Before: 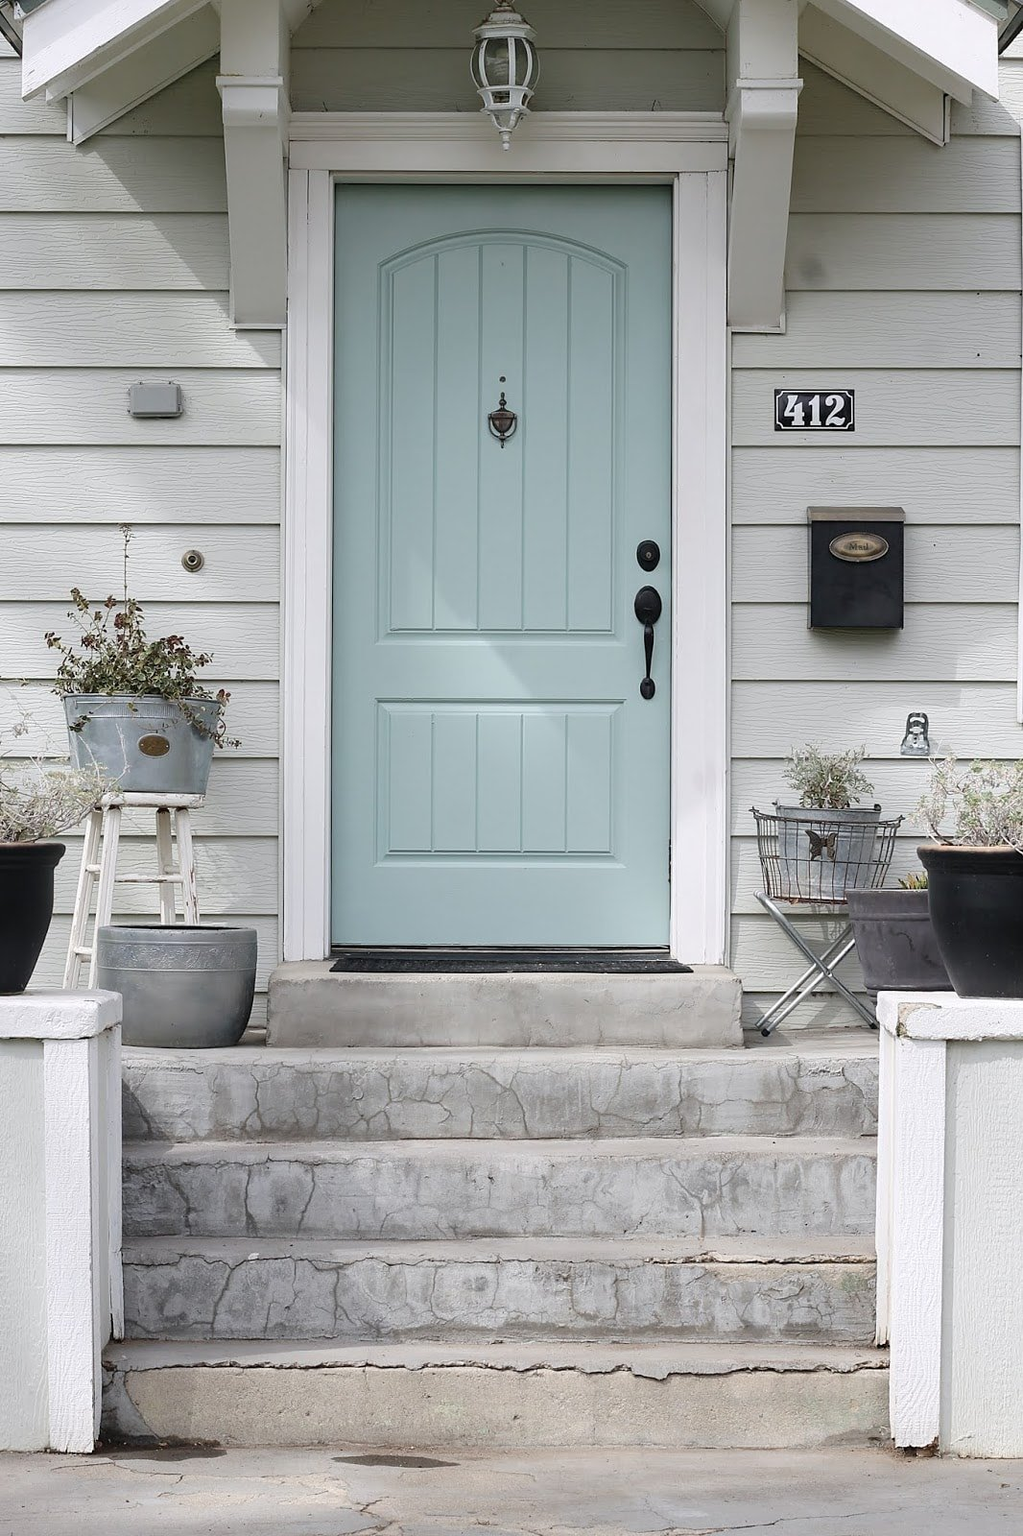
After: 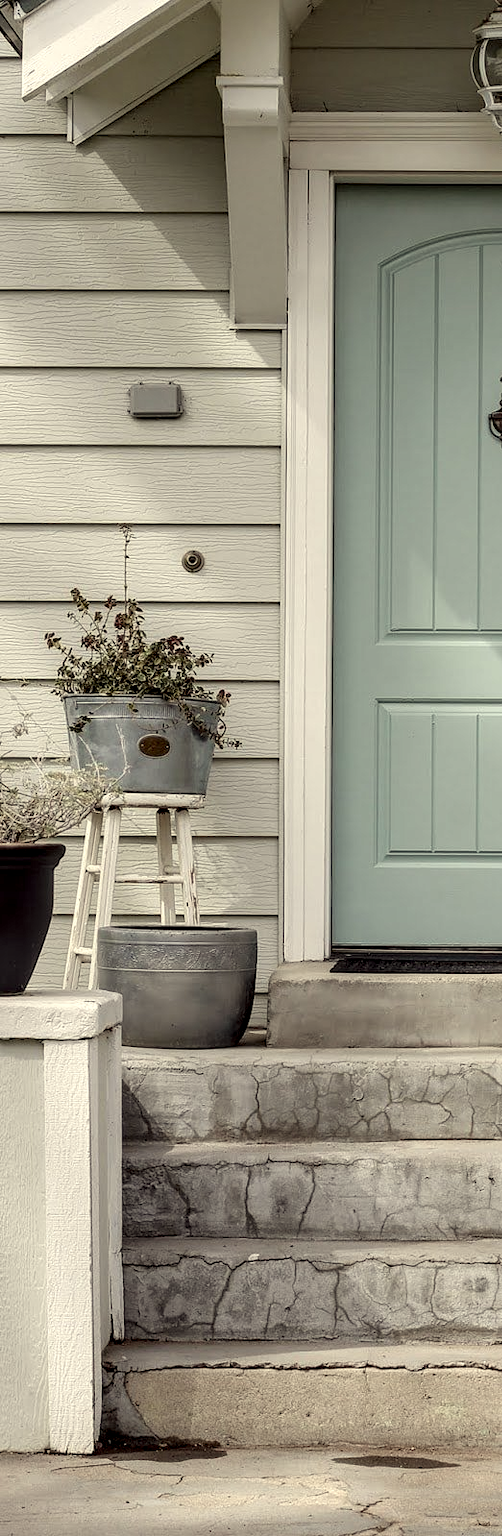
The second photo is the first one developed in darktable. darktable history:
crop and rotate: left 0%, top 0%, right 50.845%
color correction: highlights a* -0.95, highlights b* 4.5, shadows a* 3.55
exposure: exposure -0.177 EV, compensate highlight preservation false
local contrast: highlights 60%, shadows 60%, detail 160%
white balance: red 1.029, blue 0.92
